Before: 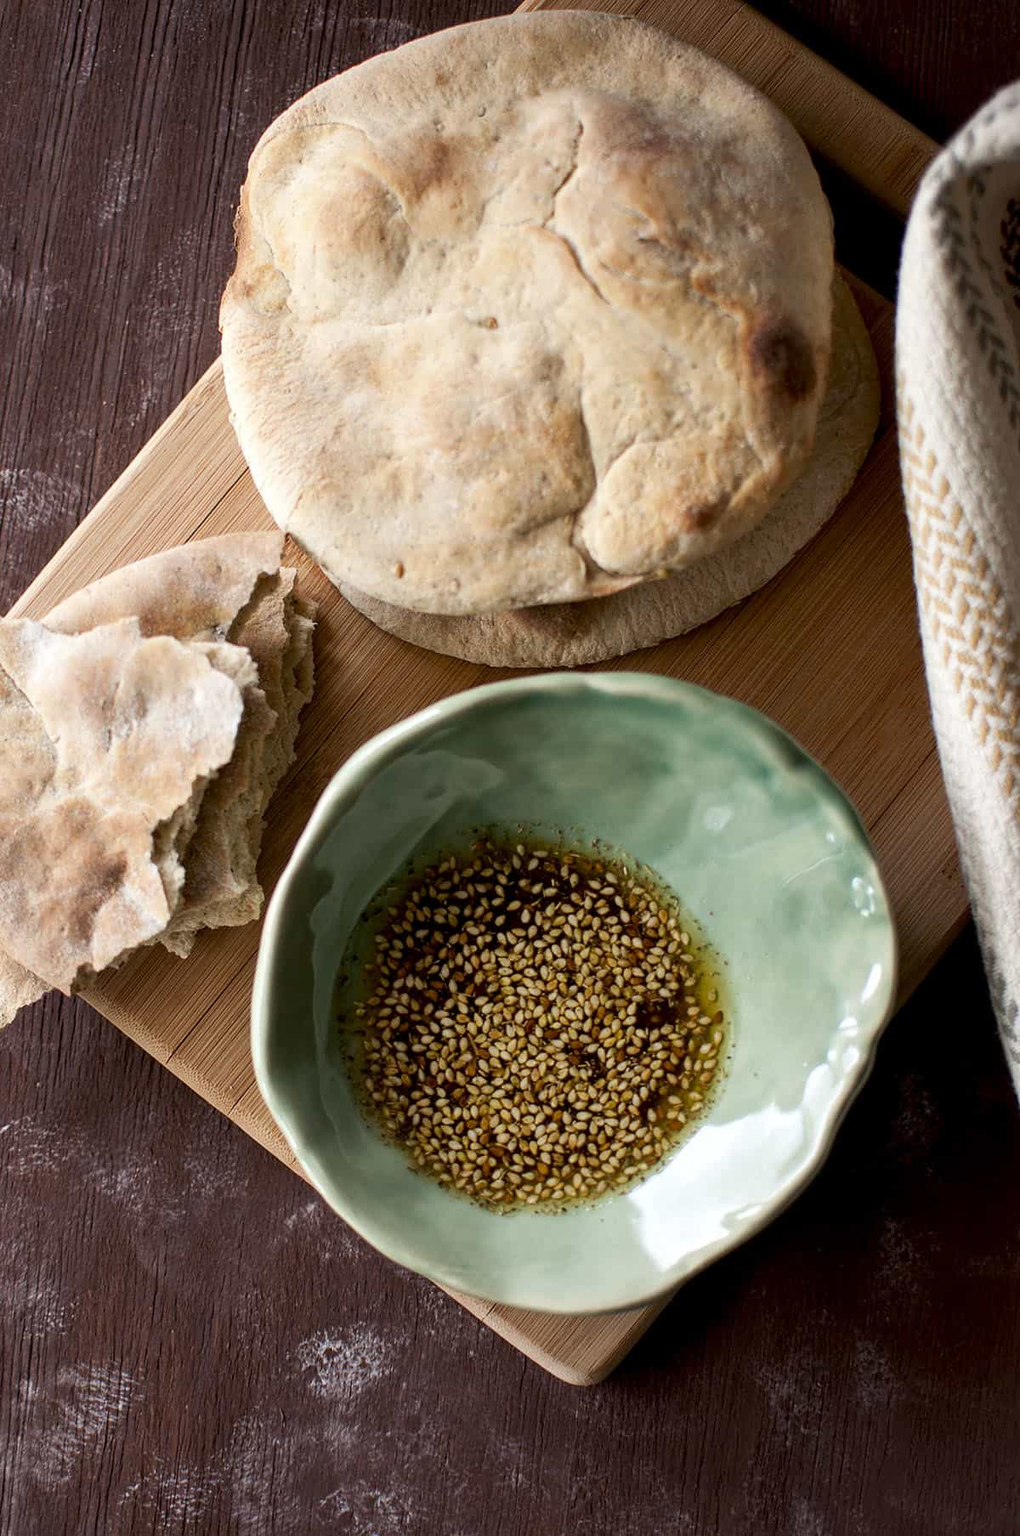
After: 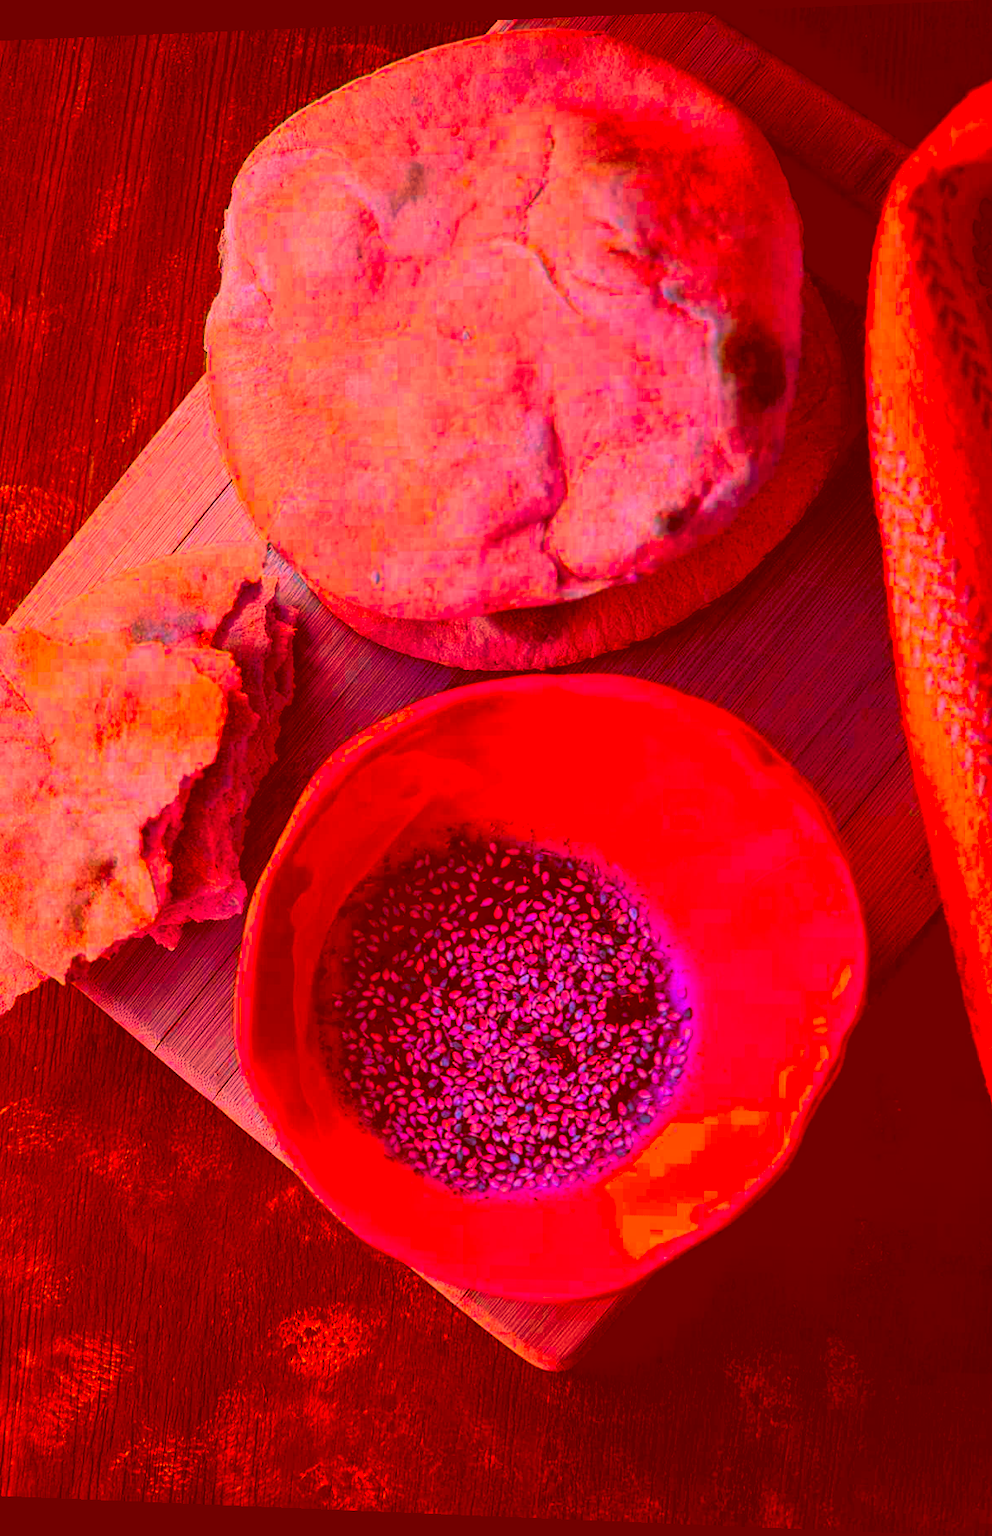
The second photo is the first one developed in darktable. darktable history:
rotate and perspective: lens shift (horizontal) -0.055, automatic cropping off
color correction: highlights a* -39.68, highlights b* -40, shadows a* -40, shadows b* -40, saturation -3
